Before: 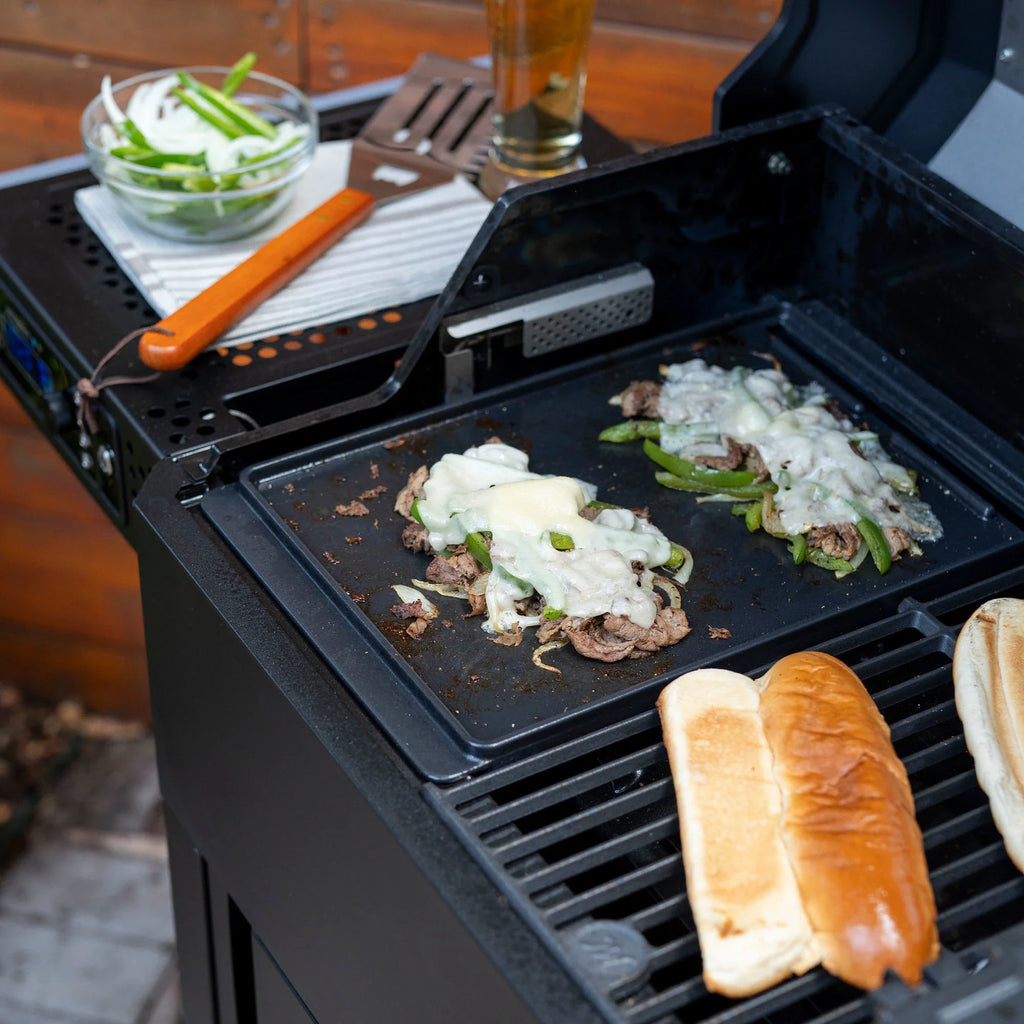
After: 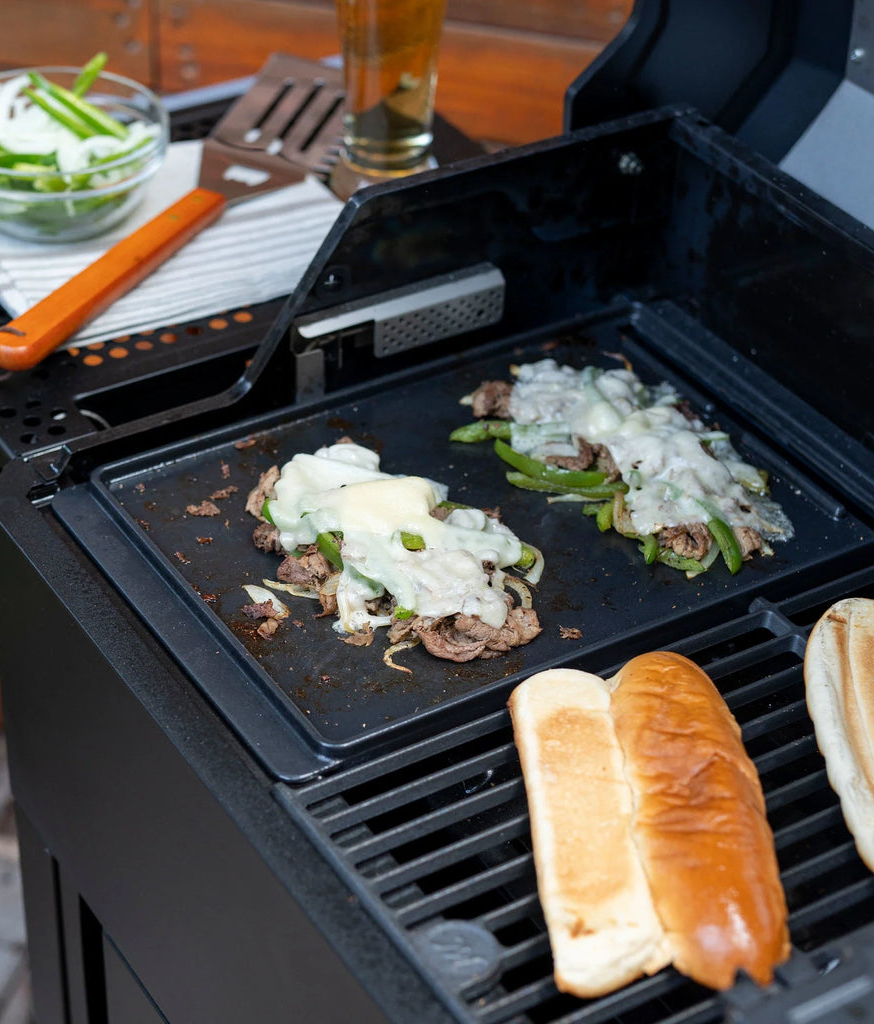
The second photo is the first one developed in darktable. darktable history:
crop and rotate: left 14.58%
